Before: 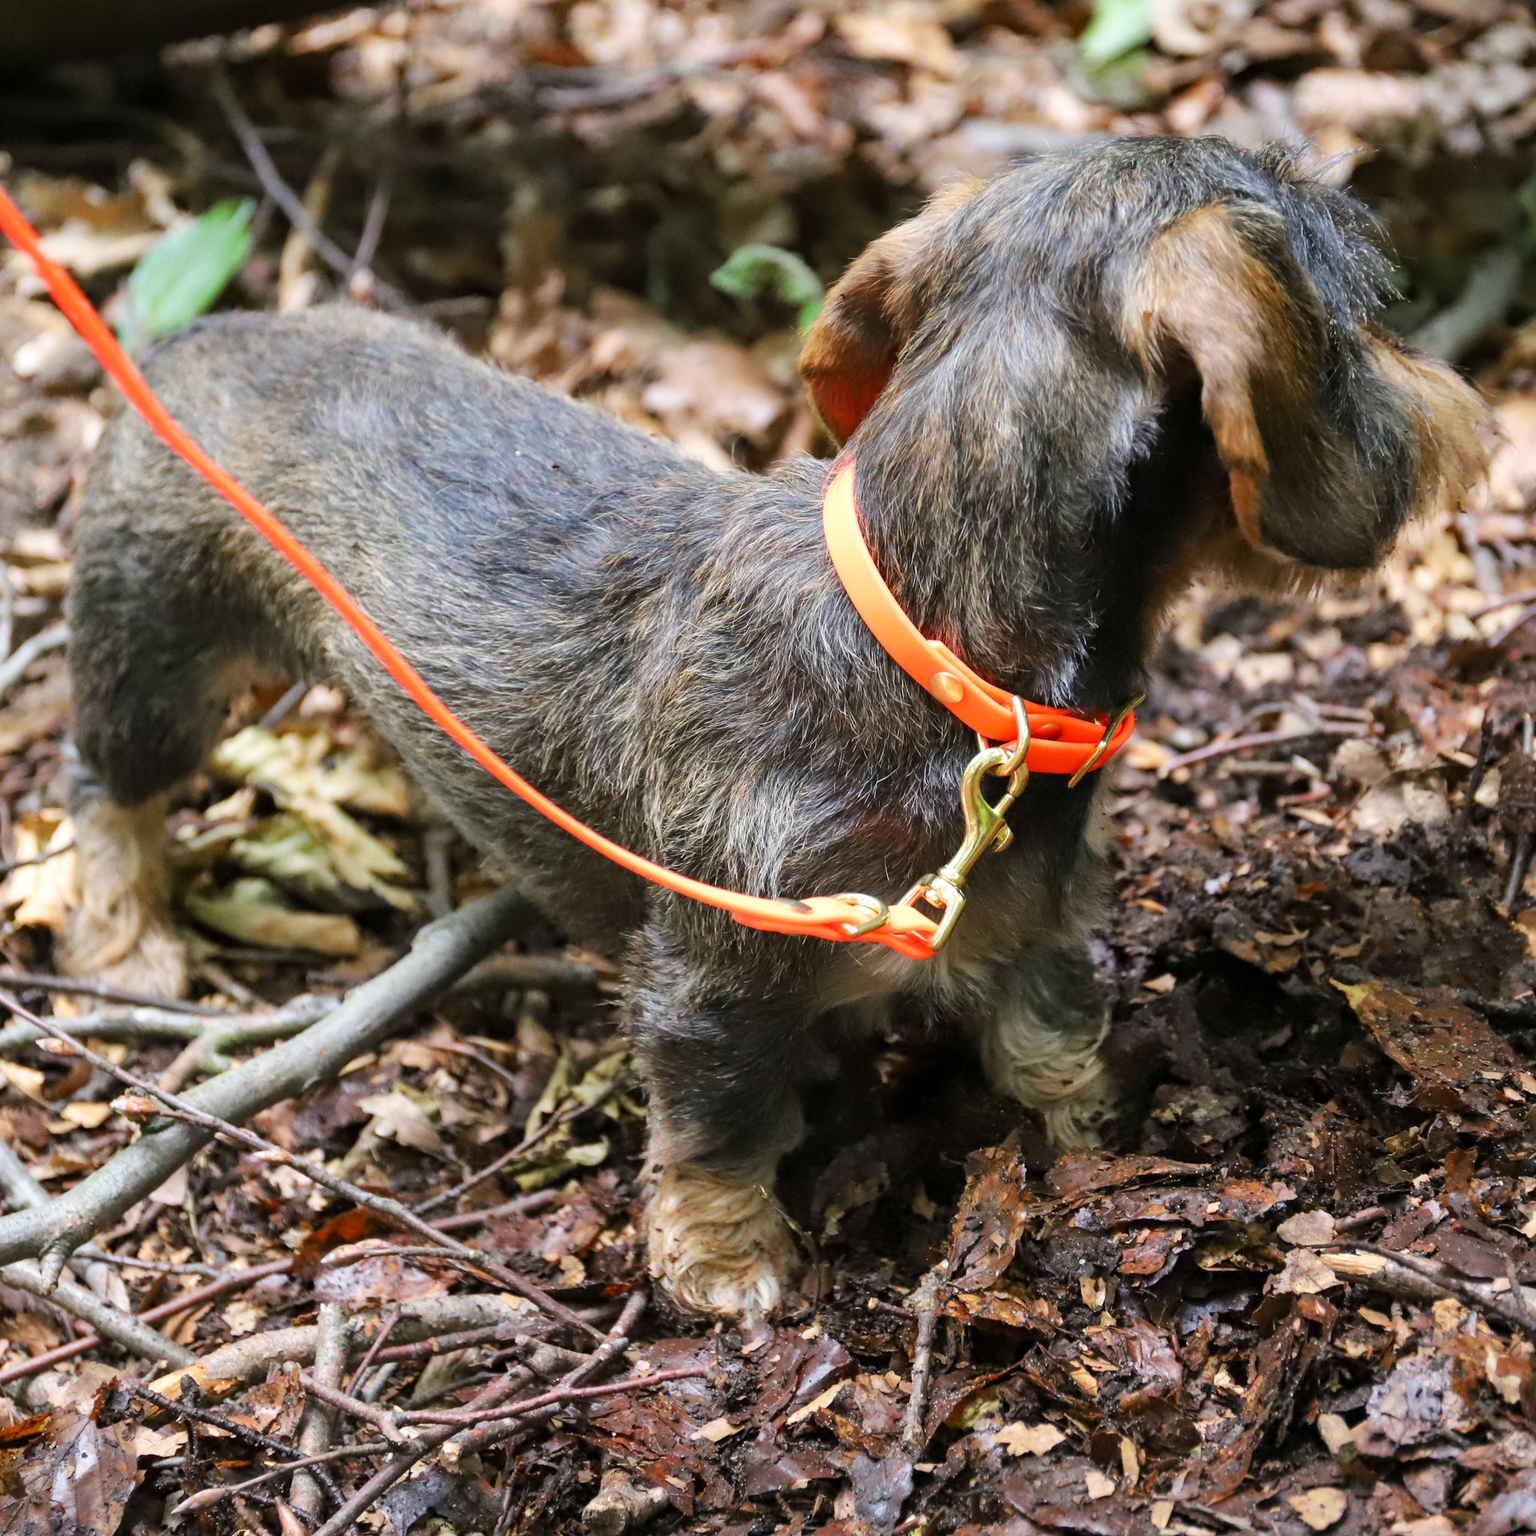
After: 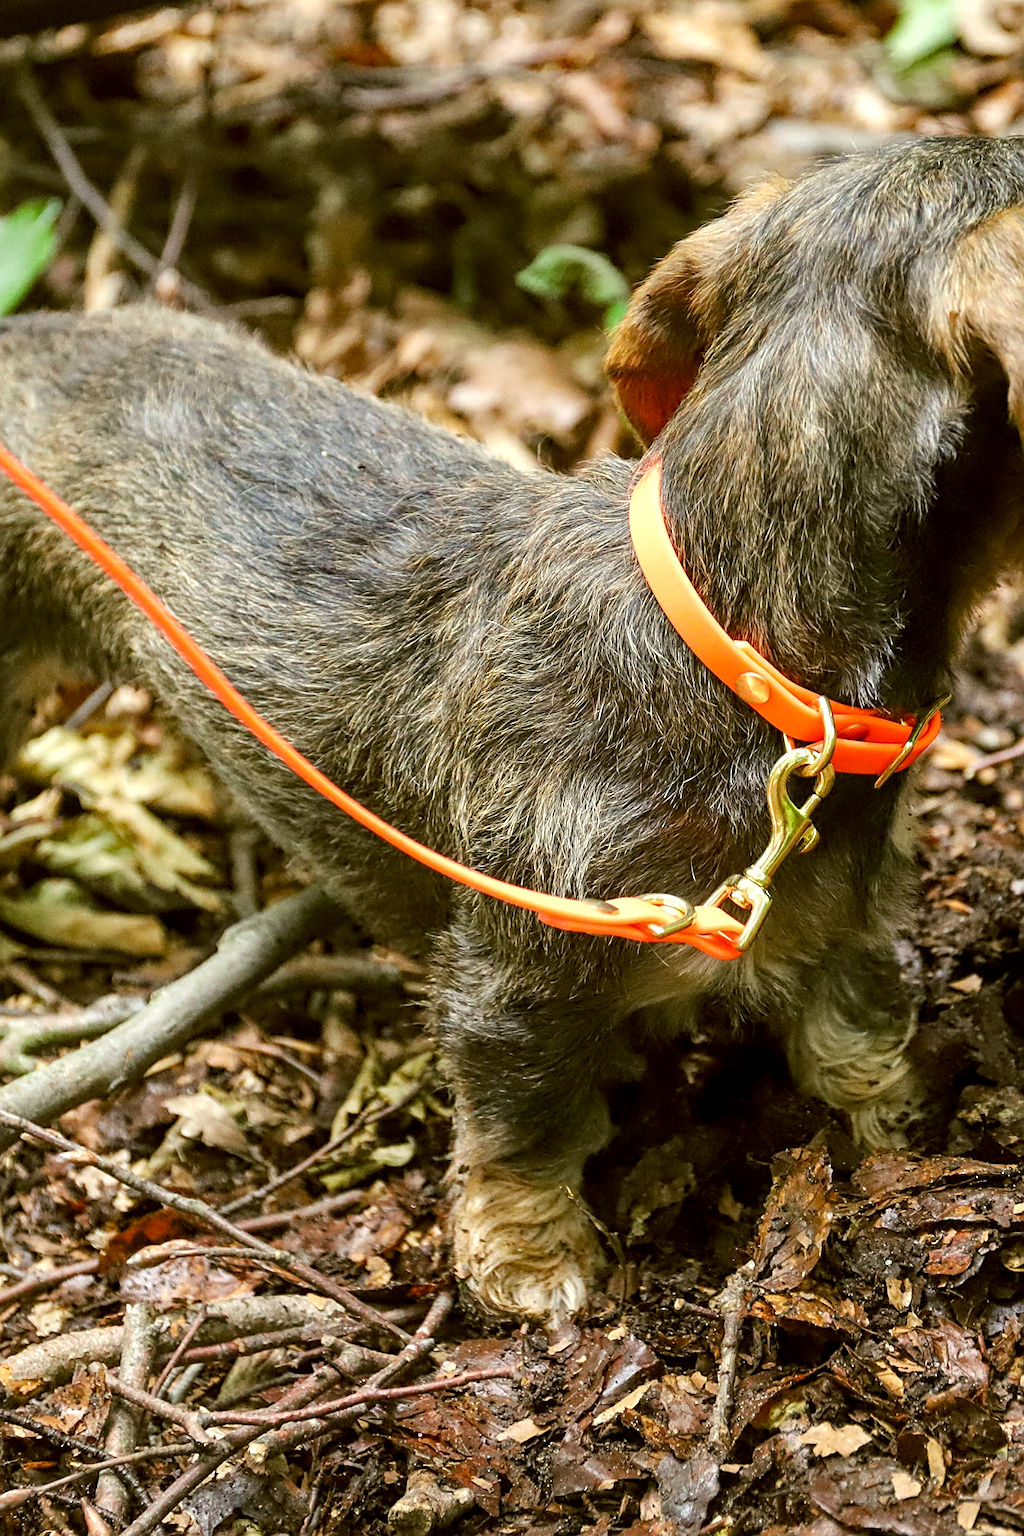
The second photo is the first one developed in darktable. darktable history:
sharpen: on, module defaults
color correction: highlights a* -1.43, highlights b* 10.12, shadows a* 0.395, shadows b* 19.35
local contrast: highlights 99%, shadows 86%, detail 160%, midtone range 0.2
crop and rotate: left 12.673%, right 20.66%
